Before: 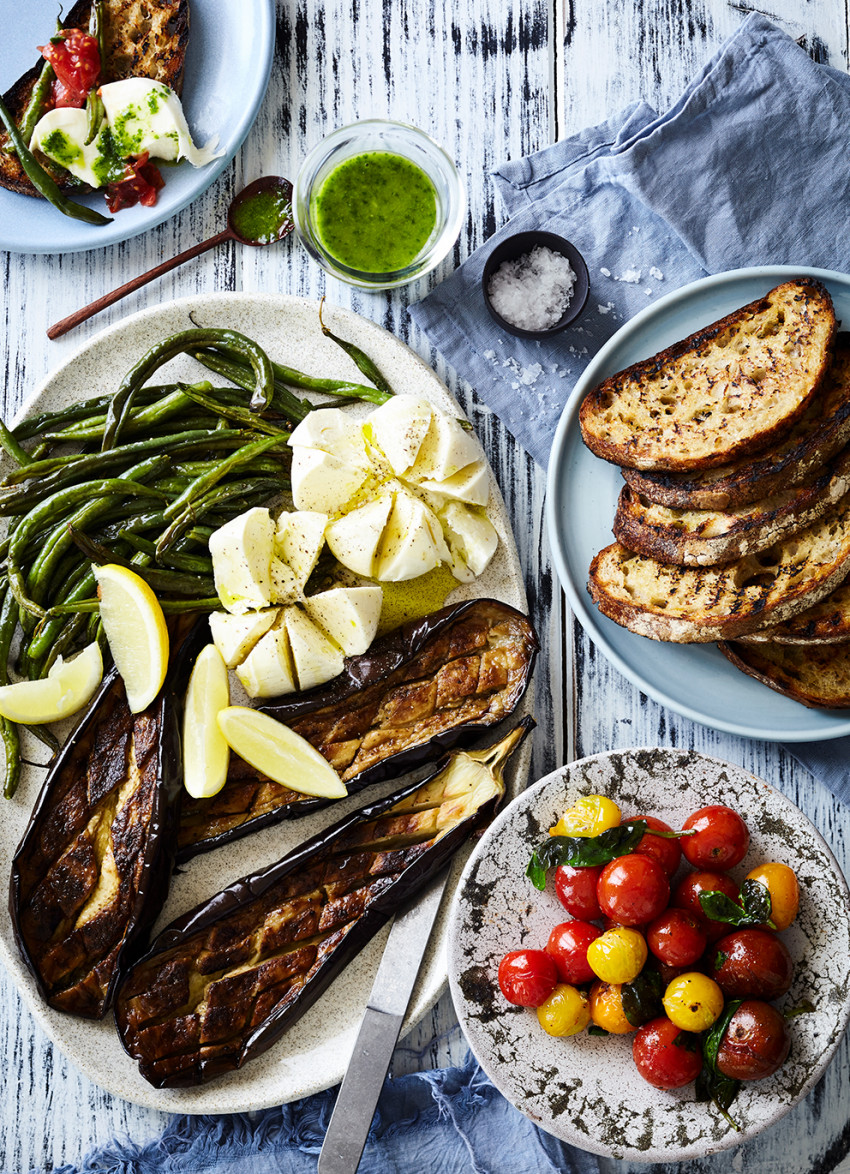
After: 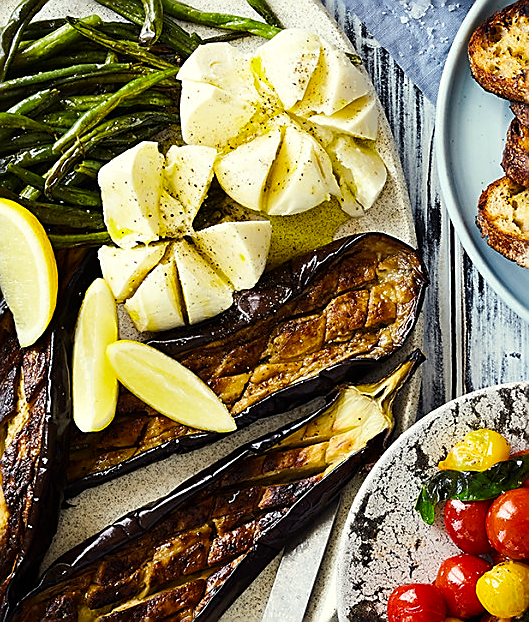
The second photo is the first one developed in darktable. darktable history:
exposure: exposure -0.052 EV, compensate exposure bias true, compensate highlight preservation false
tone equalizer: on, module defaults
sharpen: radius 1.352, amount 1.235, threshold 0.772
crop: left 13.106%, top 31.179%, right 24.567%, bottom 15.759%
color balance rgb: highlights gain › luminance 6.099%, highlights gain › chroma 2.52%, highlights gain › hue 91.28°, perceptual saturation grading › global saturation 19.921%
